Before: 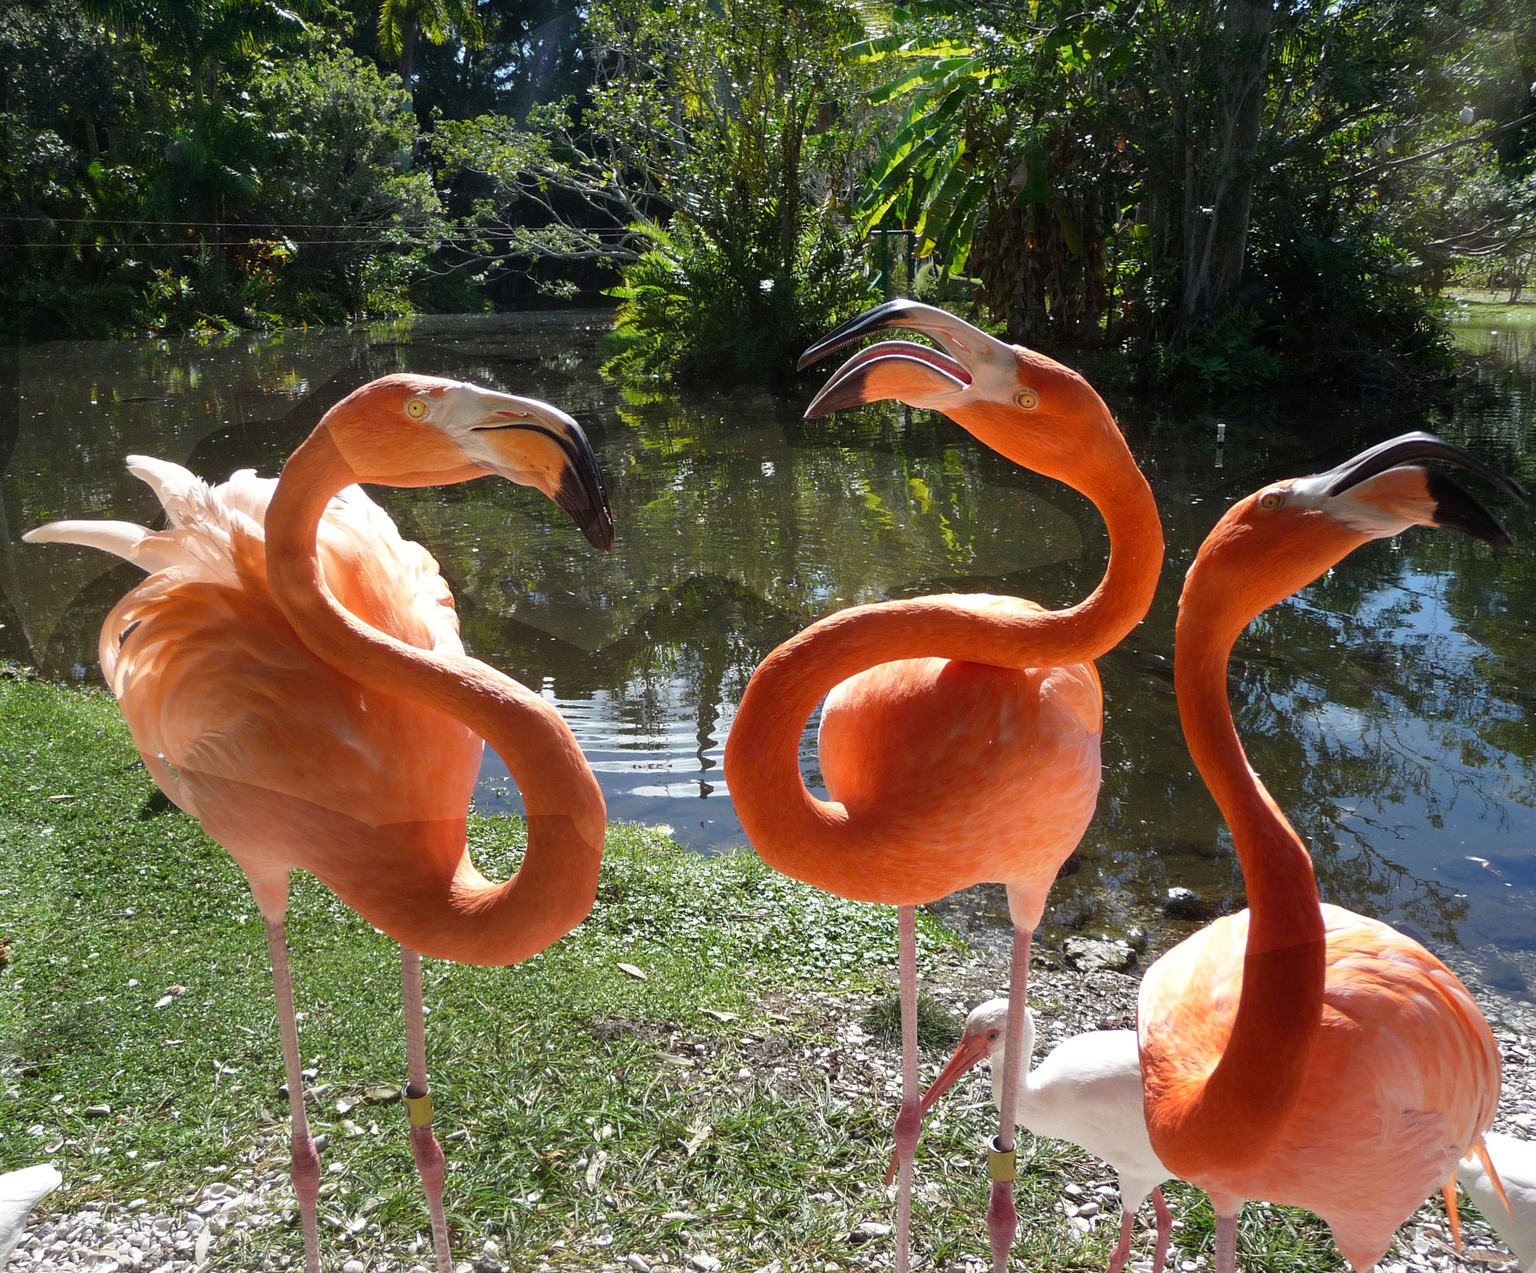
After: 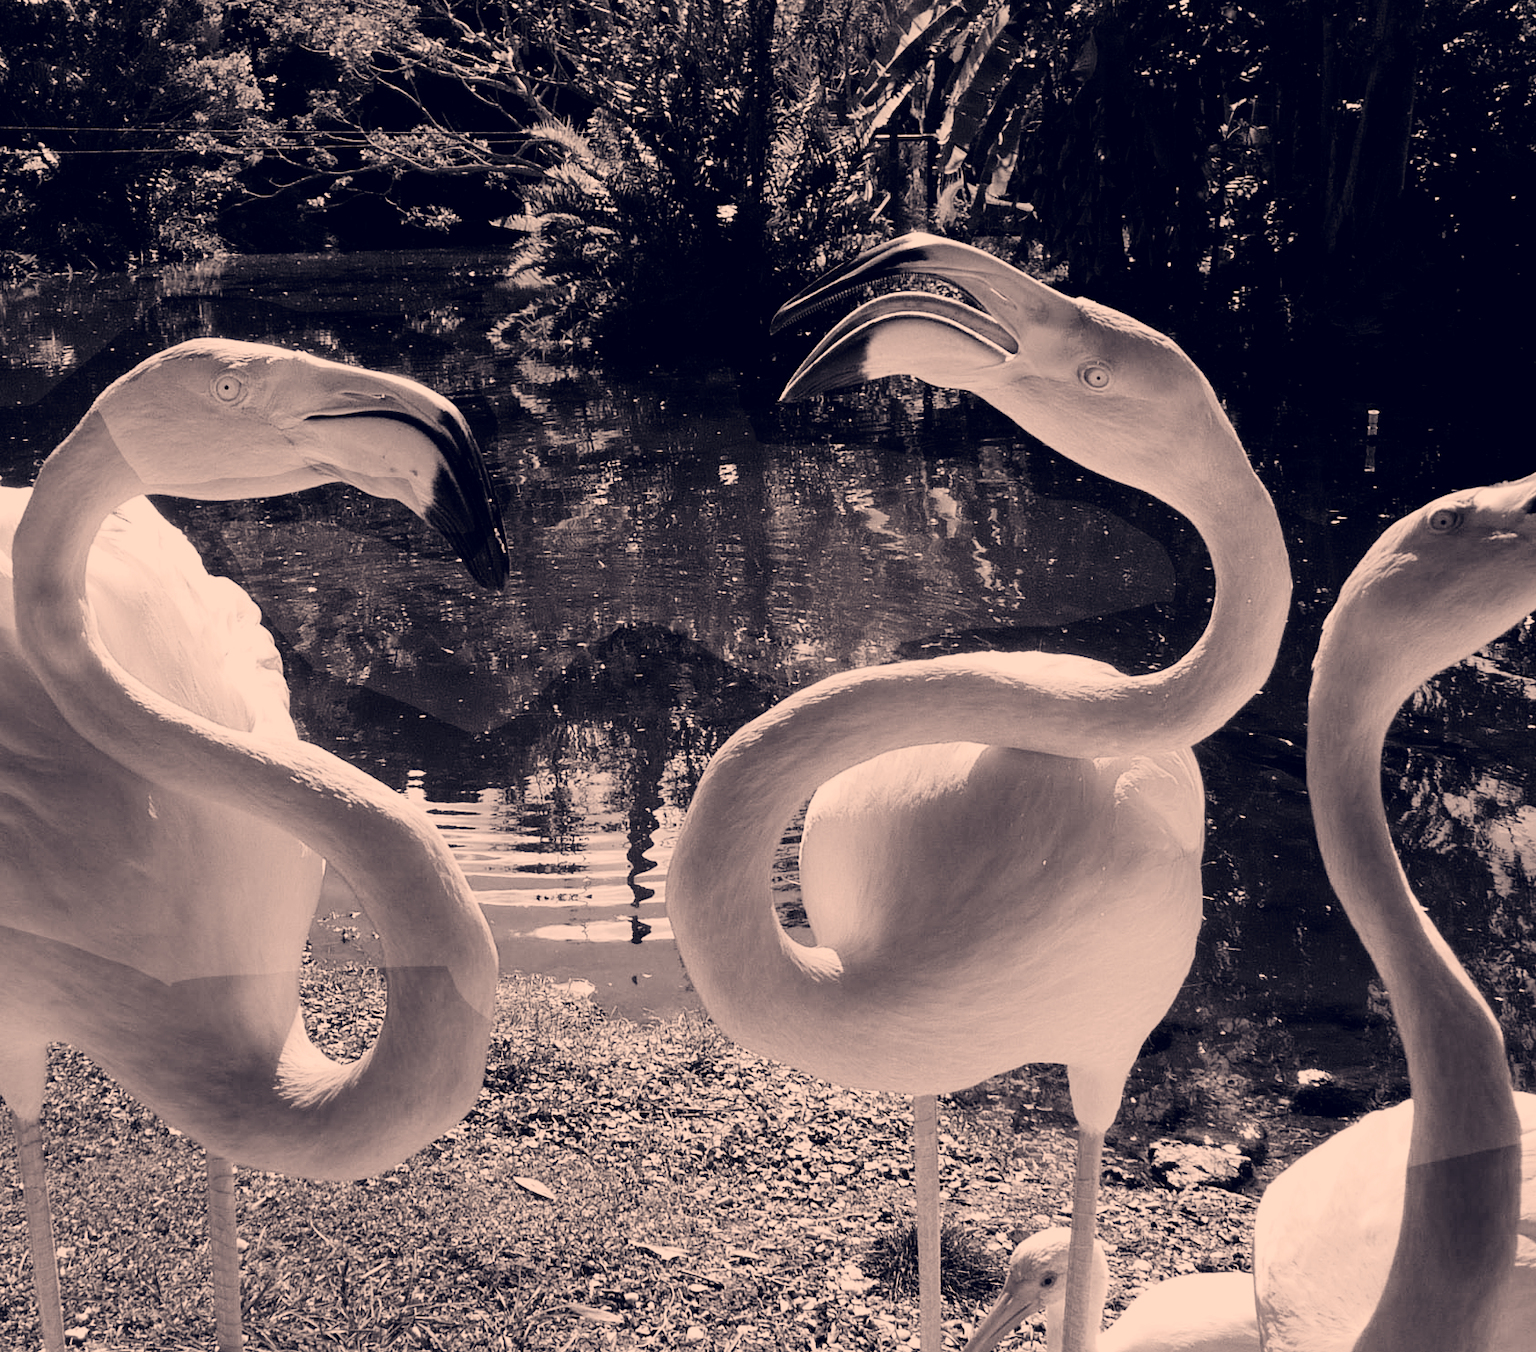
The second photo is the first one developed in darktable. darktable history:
exposure: black level correction 0, compensate exposure bias true, compensate highlight preservation false
filmic rgb: black relative exposure -5.01 EV, white relative exposure 3.56 EV, threshold 6 EV, hardness 3.18, contrast 1.491, highlights saturation mix -48.53%, color science v5 (2021), contrast in shadows safe, contrast in highlights safe, enable highlight reconstruction true
crop and rotate: left 16.668%, top 10.661%, right 13.027%, bottom 14.651%
color correction: highlights a* 19.95, highlights b* 26.71, shadows a* 3.34, shadows b* -16.88, saturation 0.741
